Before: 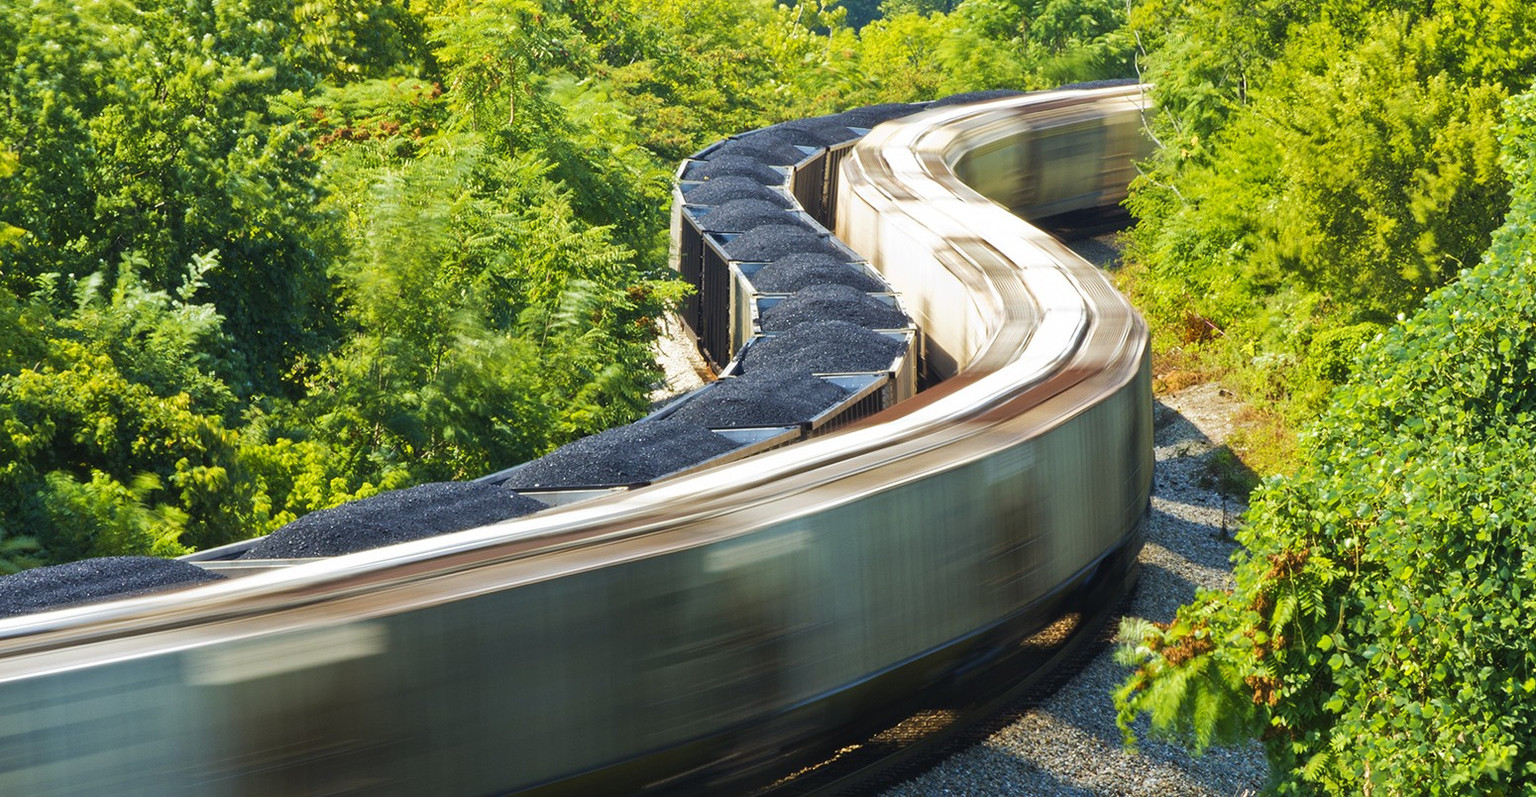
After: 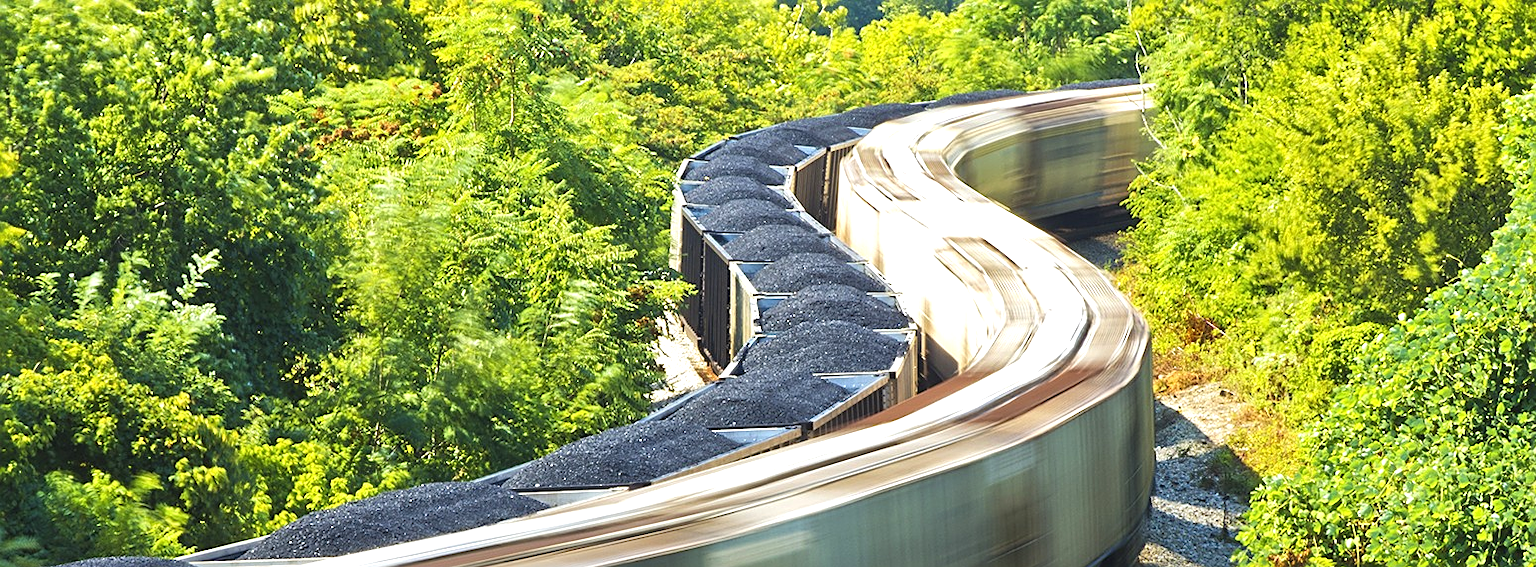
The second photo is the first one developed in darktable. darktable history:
sharpen: on, module defaults
crop: right 0%, bottom 28.735%
exposure: black level correction -0.002, exposure 0.541 EV, compensate exposure bias true, compensate highlight preservation false
